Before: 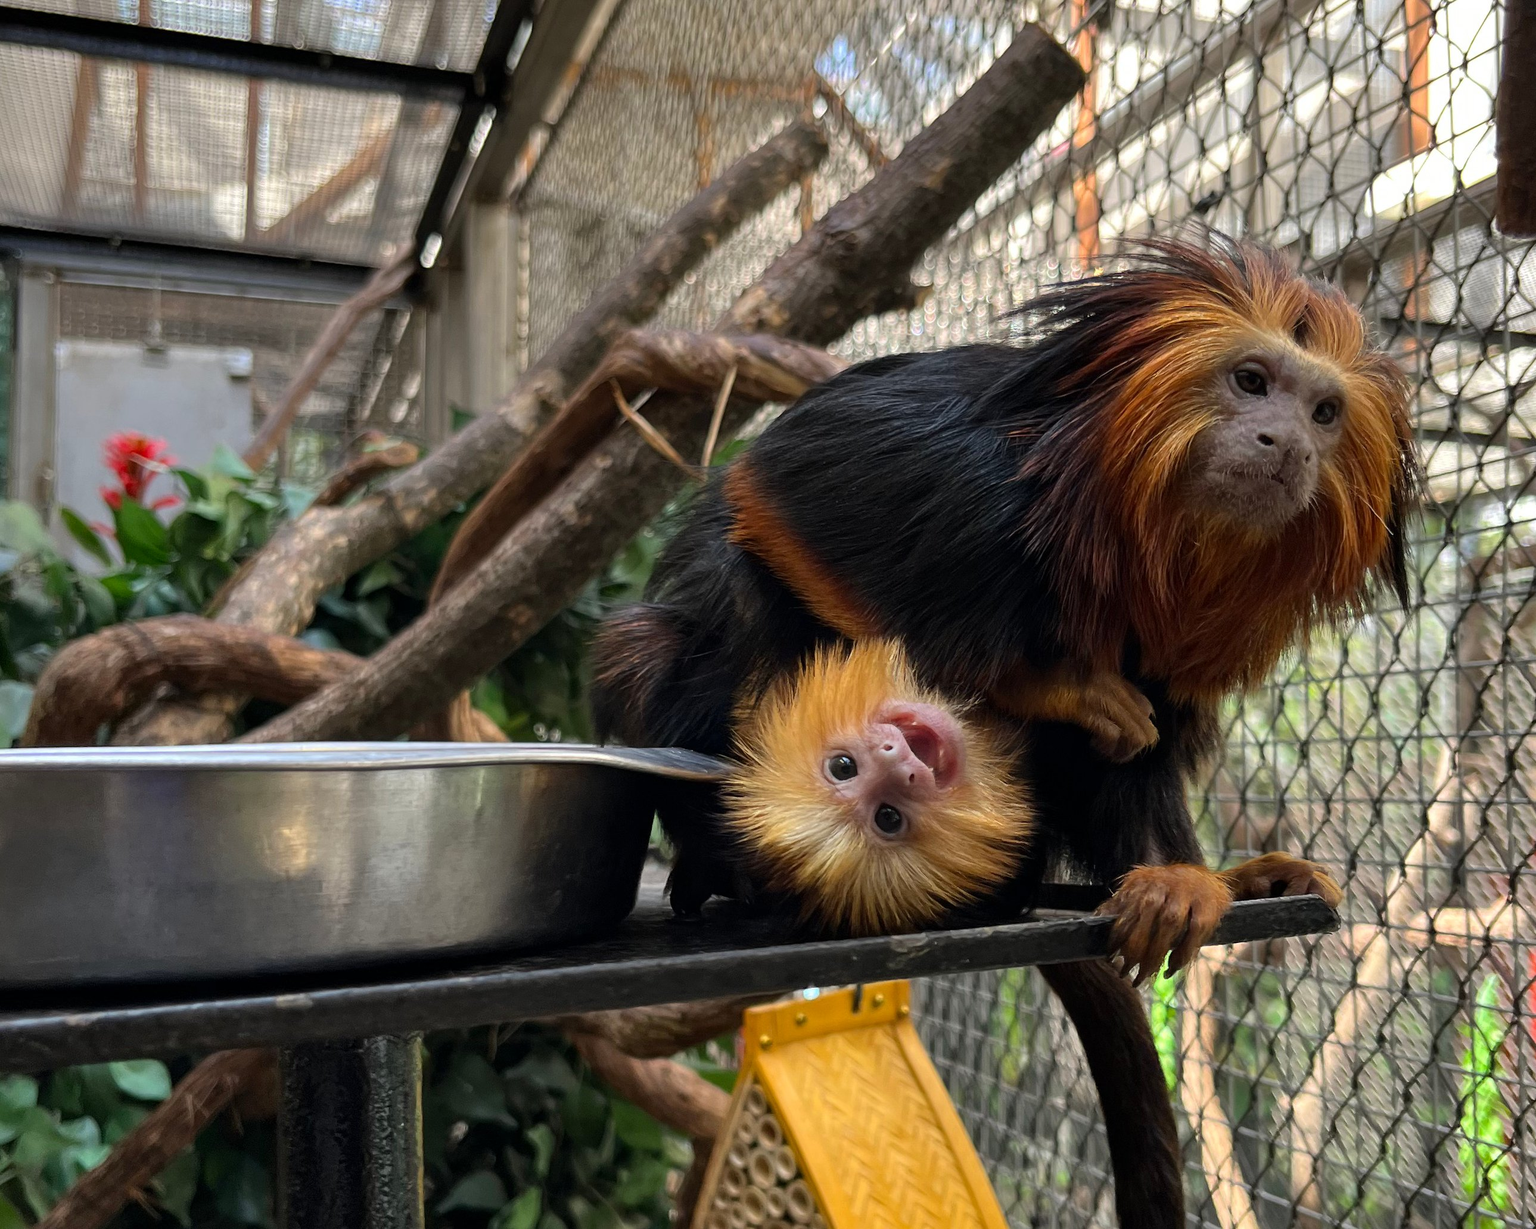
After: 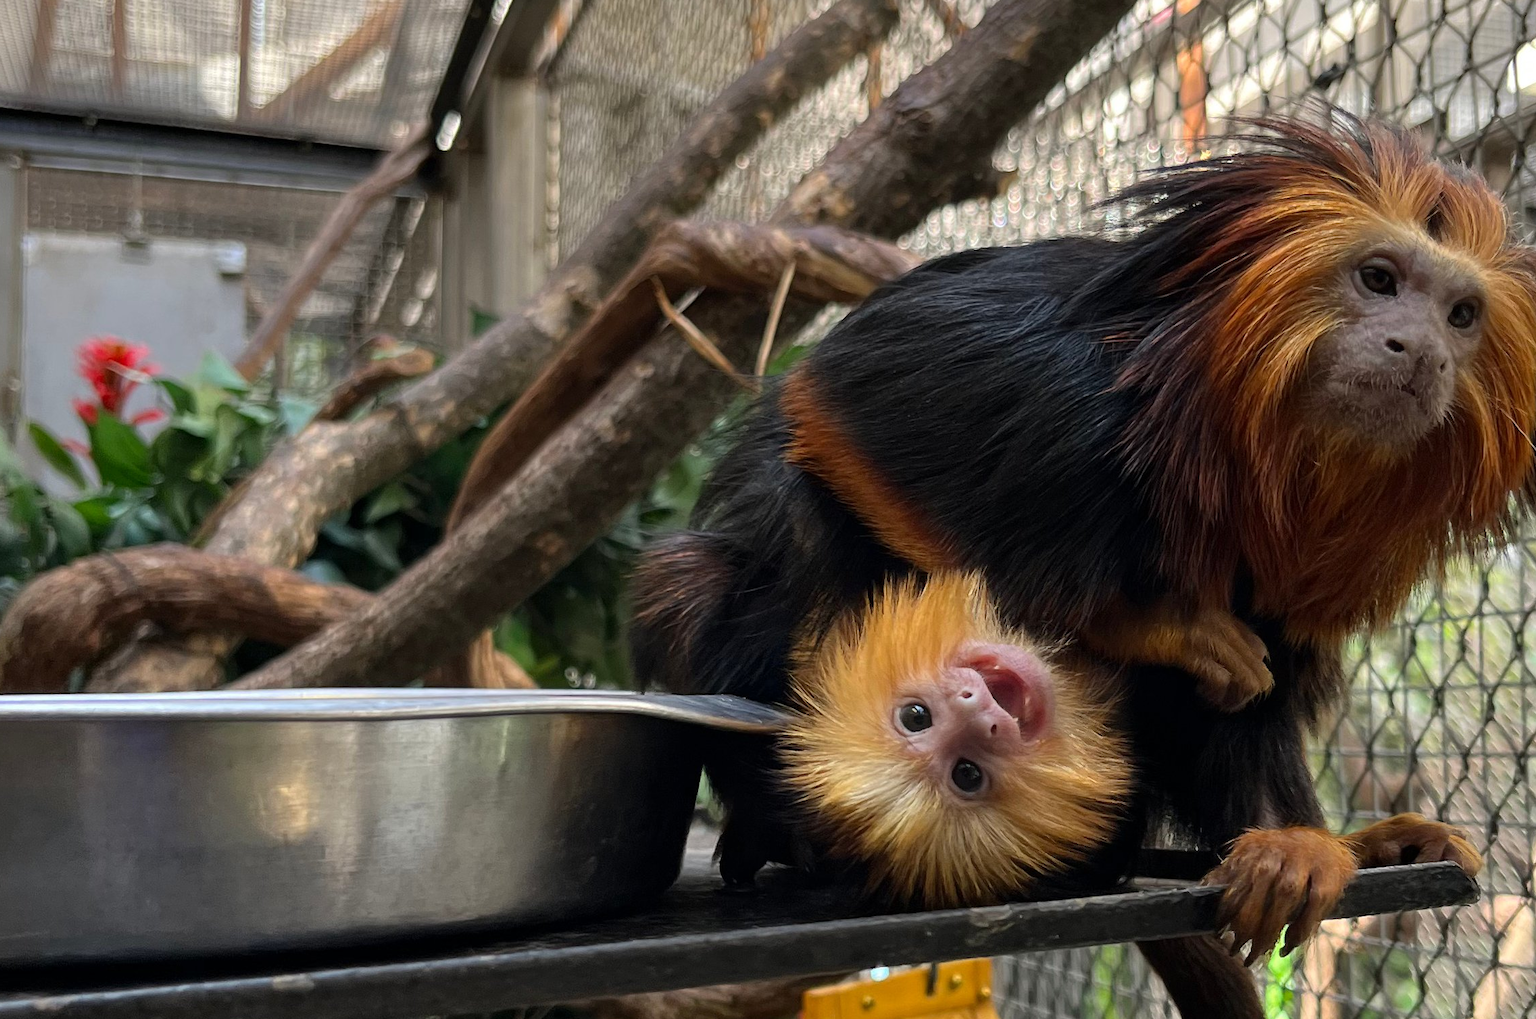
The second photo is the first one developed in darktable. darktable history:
crop and rotate: left 2.361%, top 11.026%, right 9.445%, bottom 15.844%
